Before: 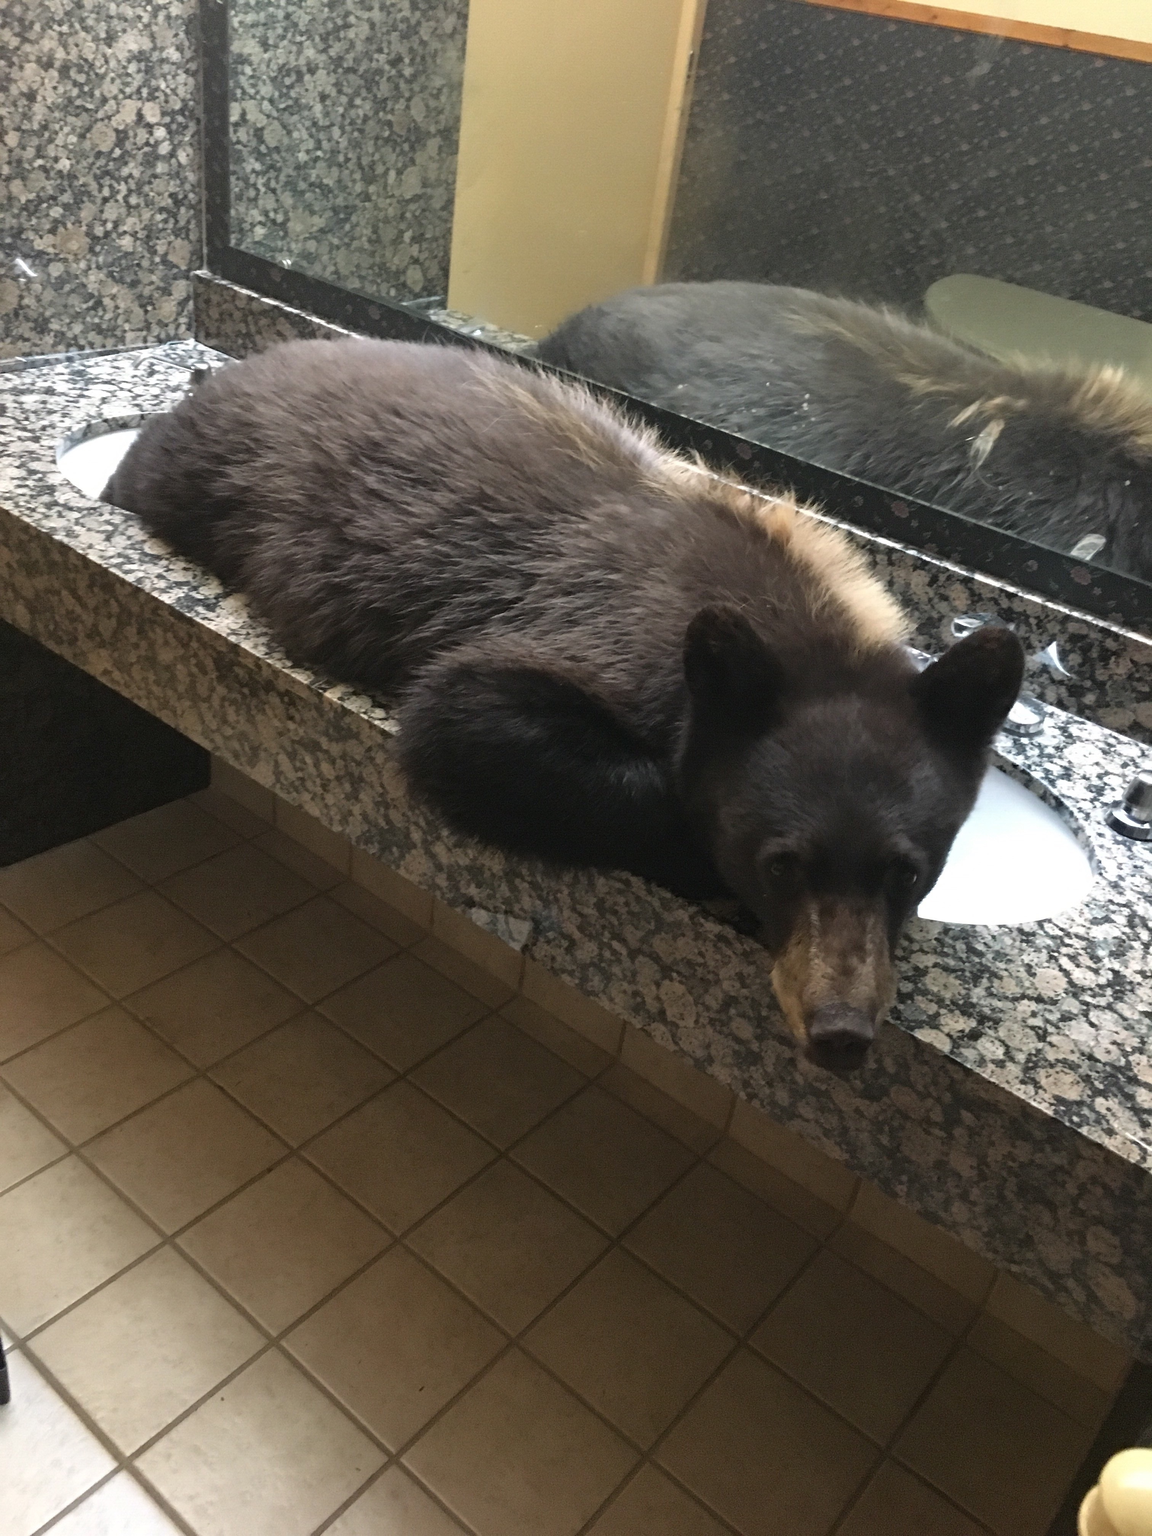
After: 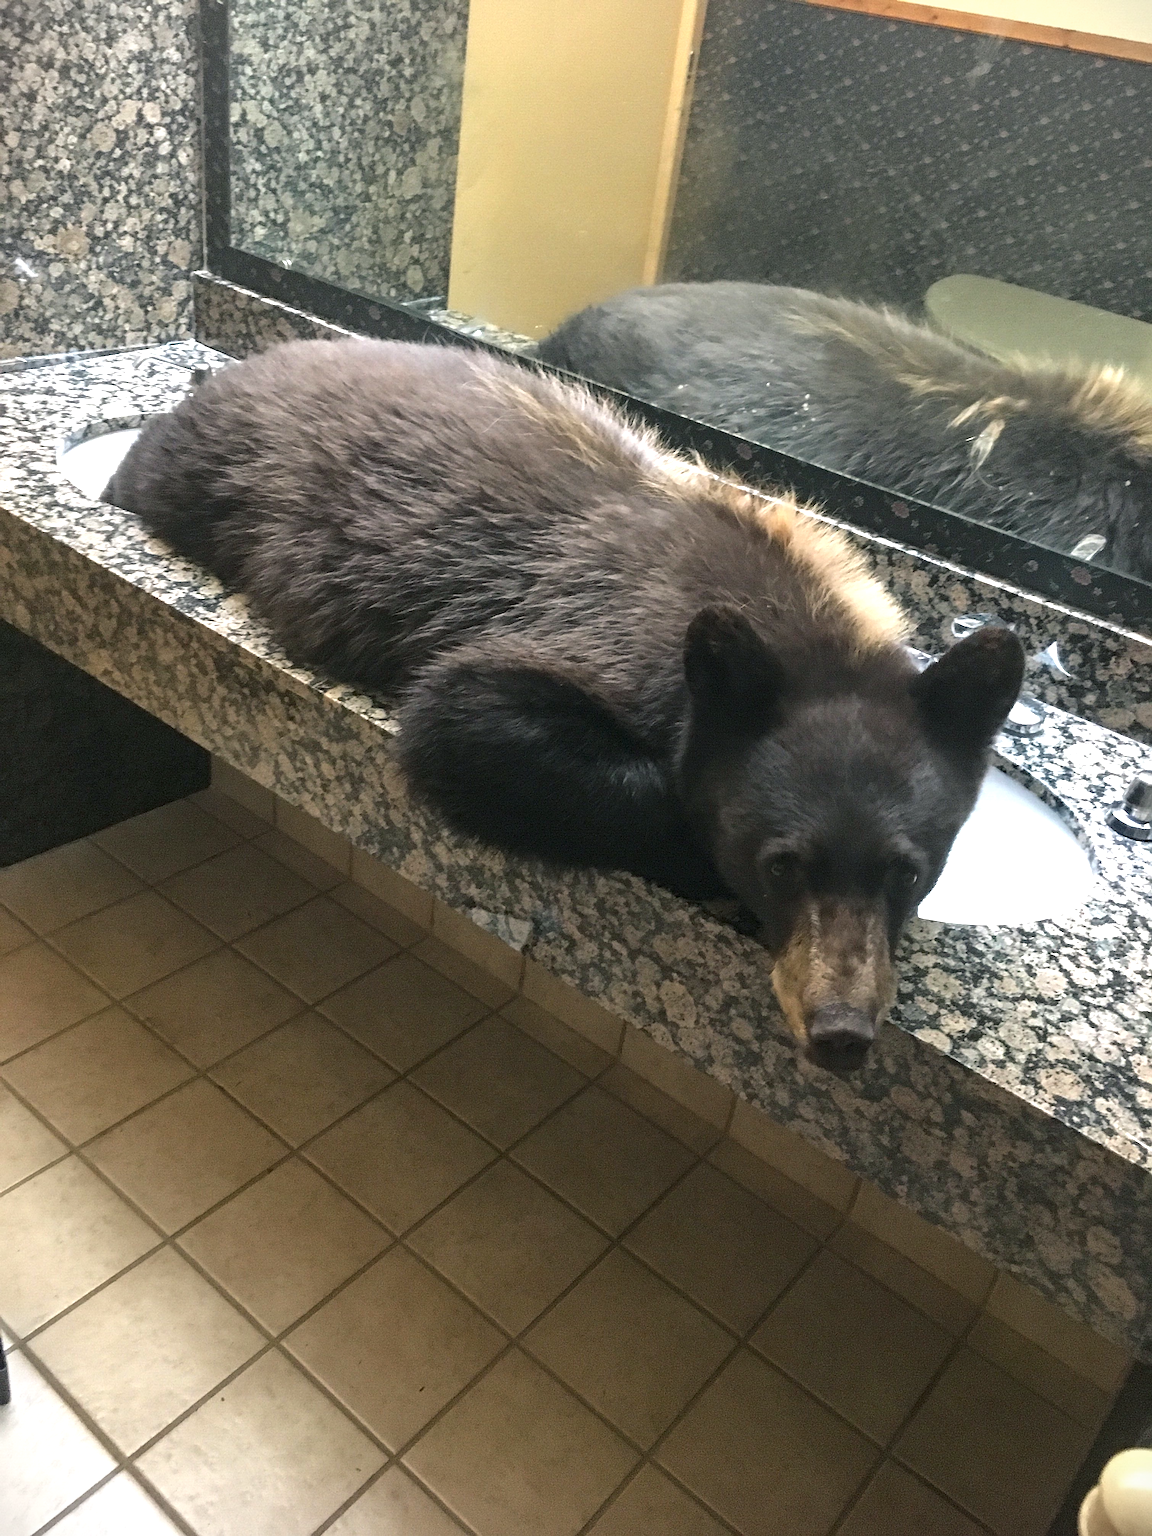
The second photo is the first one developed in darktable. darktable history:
exposure: exposure 0.556 EV, compensate highlight preservation false
local contrast: on, module defaults
vignetting: fall-off start 91.28%, dithering 8-bit output, unbound false
color balance rgb: shadows lift › chroma 2.054%, shadows lift › hue 214.71°, linear chroma grading › global chroma 9.033%, perceptual saturation grading › global saturation 0.616%
sharpen: on, module defaults
